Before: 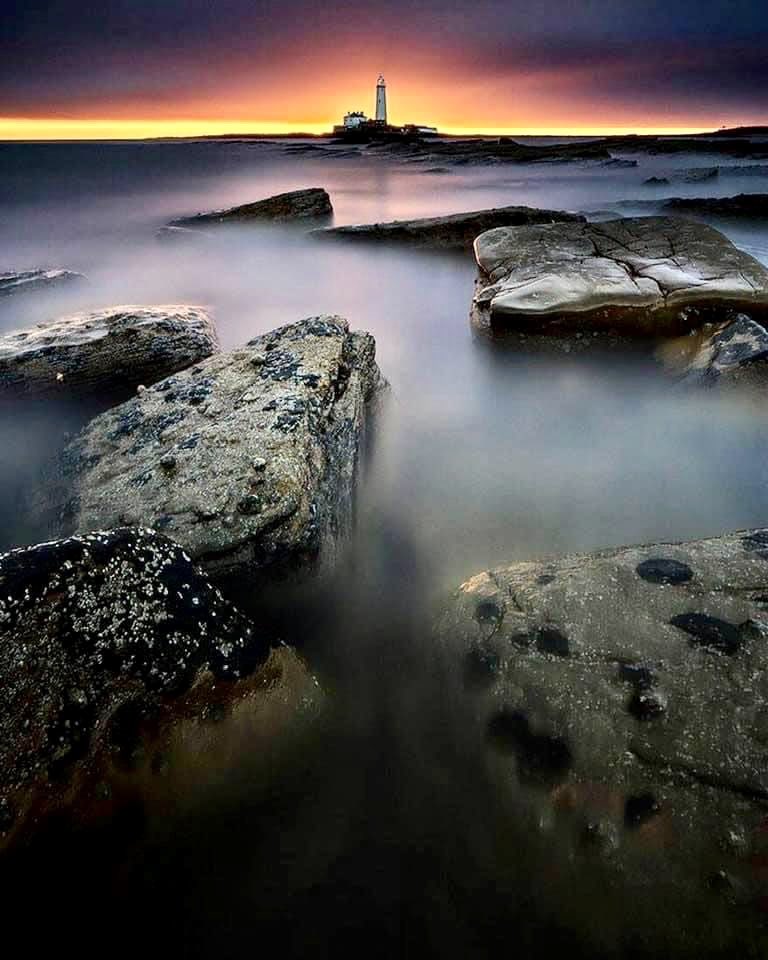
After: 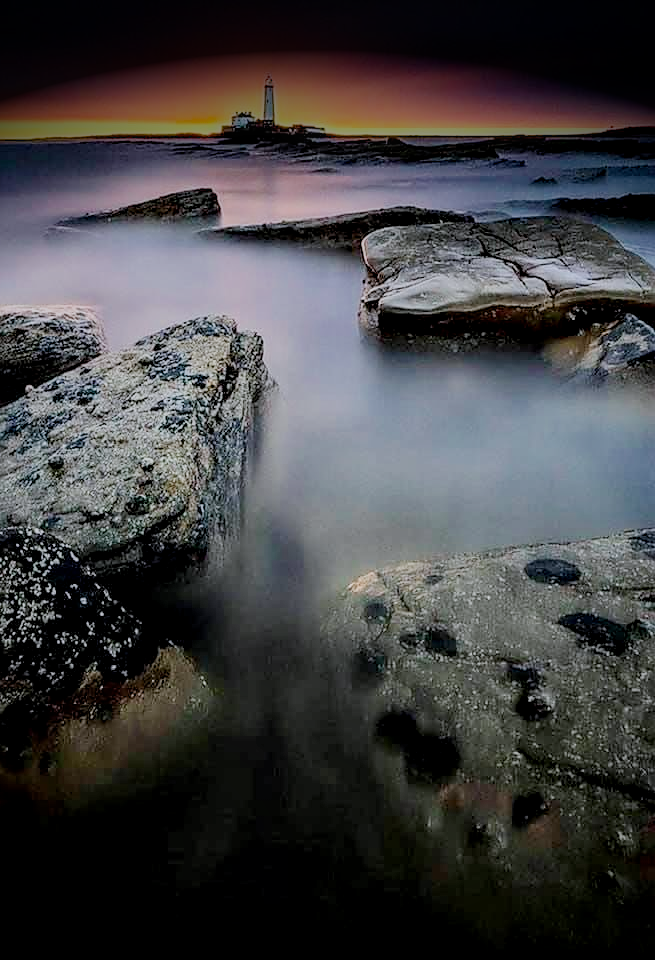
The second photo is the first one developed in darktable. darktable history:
crop and rotate: left 14.665%
local contrast: on, module defaults
color calibration: illuminant as shot in camera, x 0.358, y 0.373, temperature 4628.91 K
contrast brightness saturation: contrast 0.148, brightness 0.048
vignetting: fall-off start 100.99%, brightness -0.987, saturation 0.5, center (-0.034, 0.153), width/height ratio 1.304
sharpen: radius 1.898, amount 0.415, threshold 1.281
filmic rgb: middle gray luminance 2.55%, black relative exposure -9.91 EV, white relative exposure 7 EV, threshold 3.01 EV, dynamic range scaling 10.18%, target black luminance 0%, hardness 3.17, latitude 43.69%, contrast 0.668, highlights saturation mix 4.67%, shadows ↔ highlights balance 13.56%, enable highlight reconstruction true
